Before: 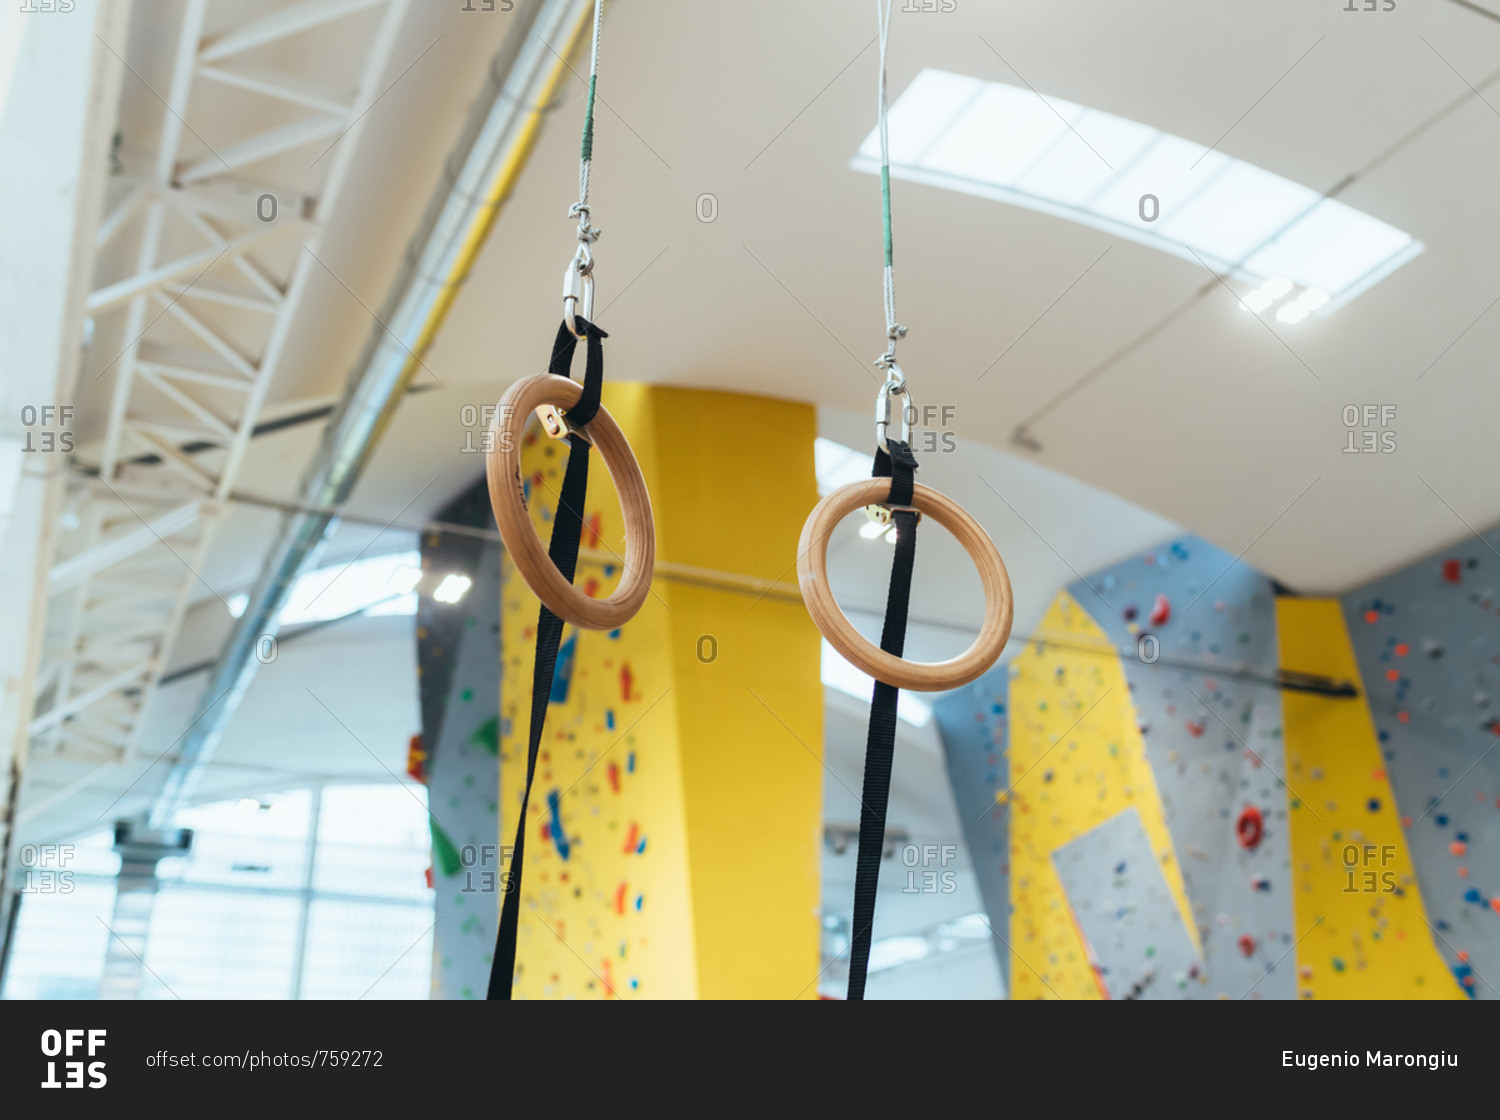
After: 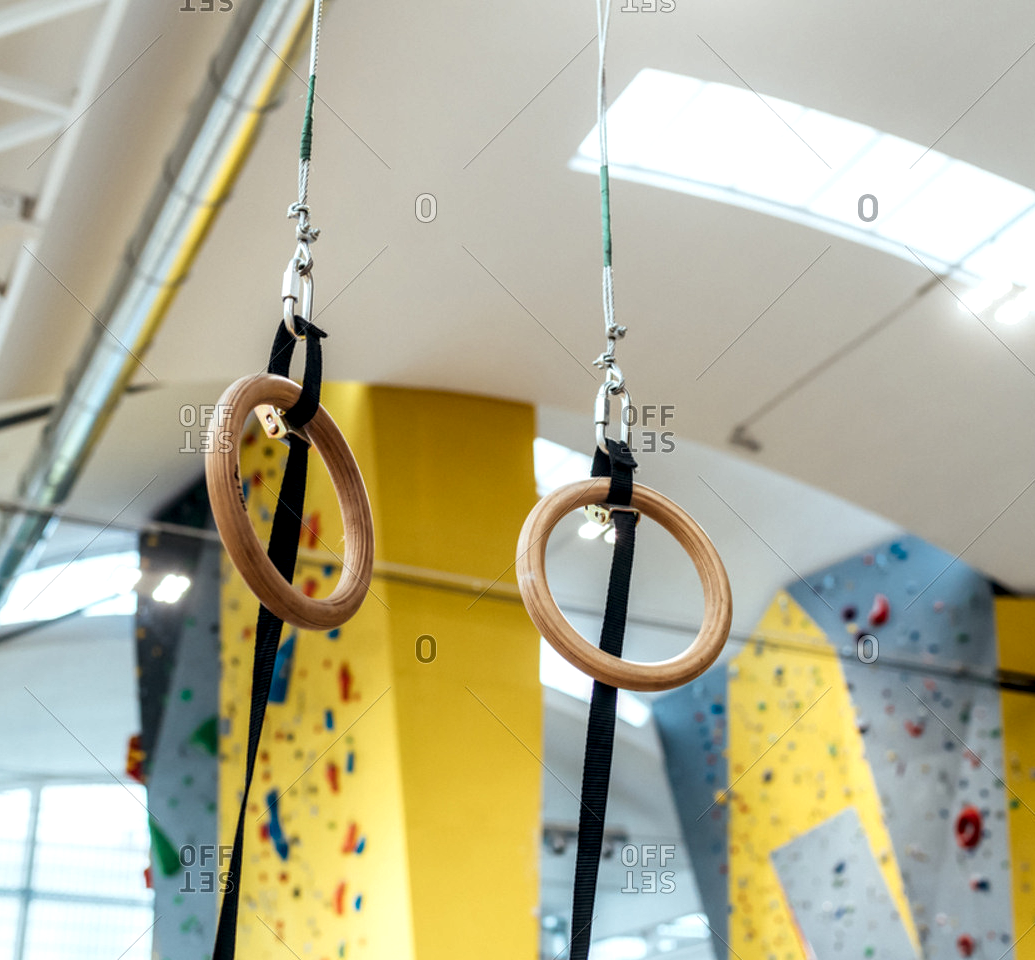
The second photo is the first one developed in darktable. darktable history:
crop: left 18.786%, right 12.18%, bottom 14.203%
local contrast: highlights 60%, shadows 62%, detail 160%
